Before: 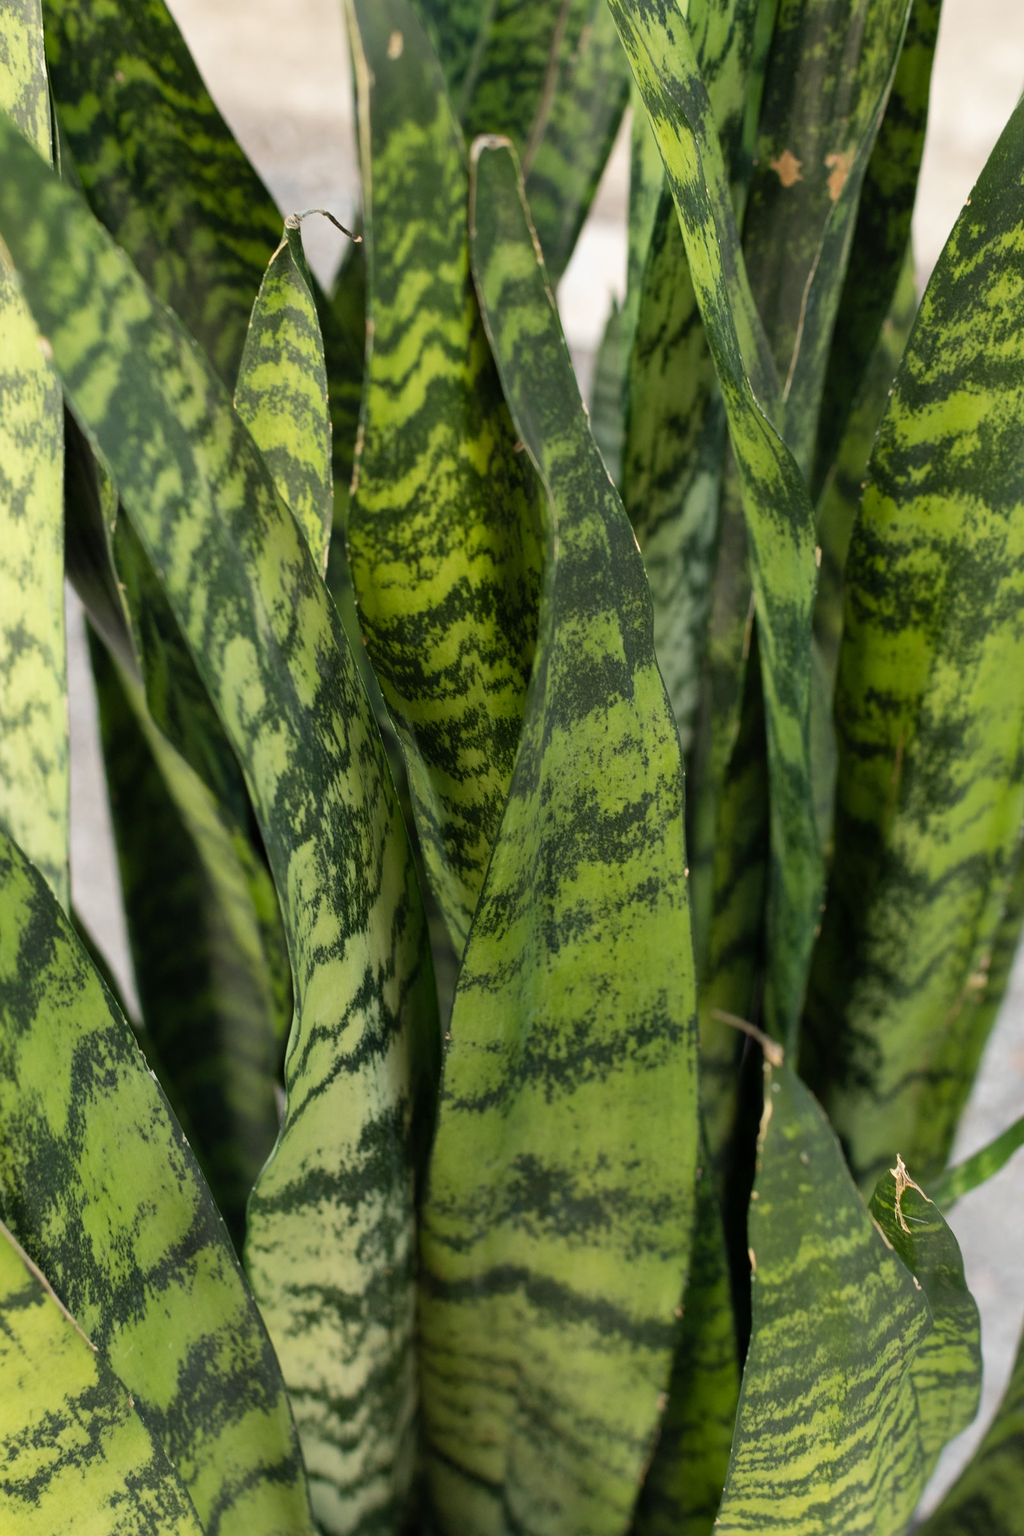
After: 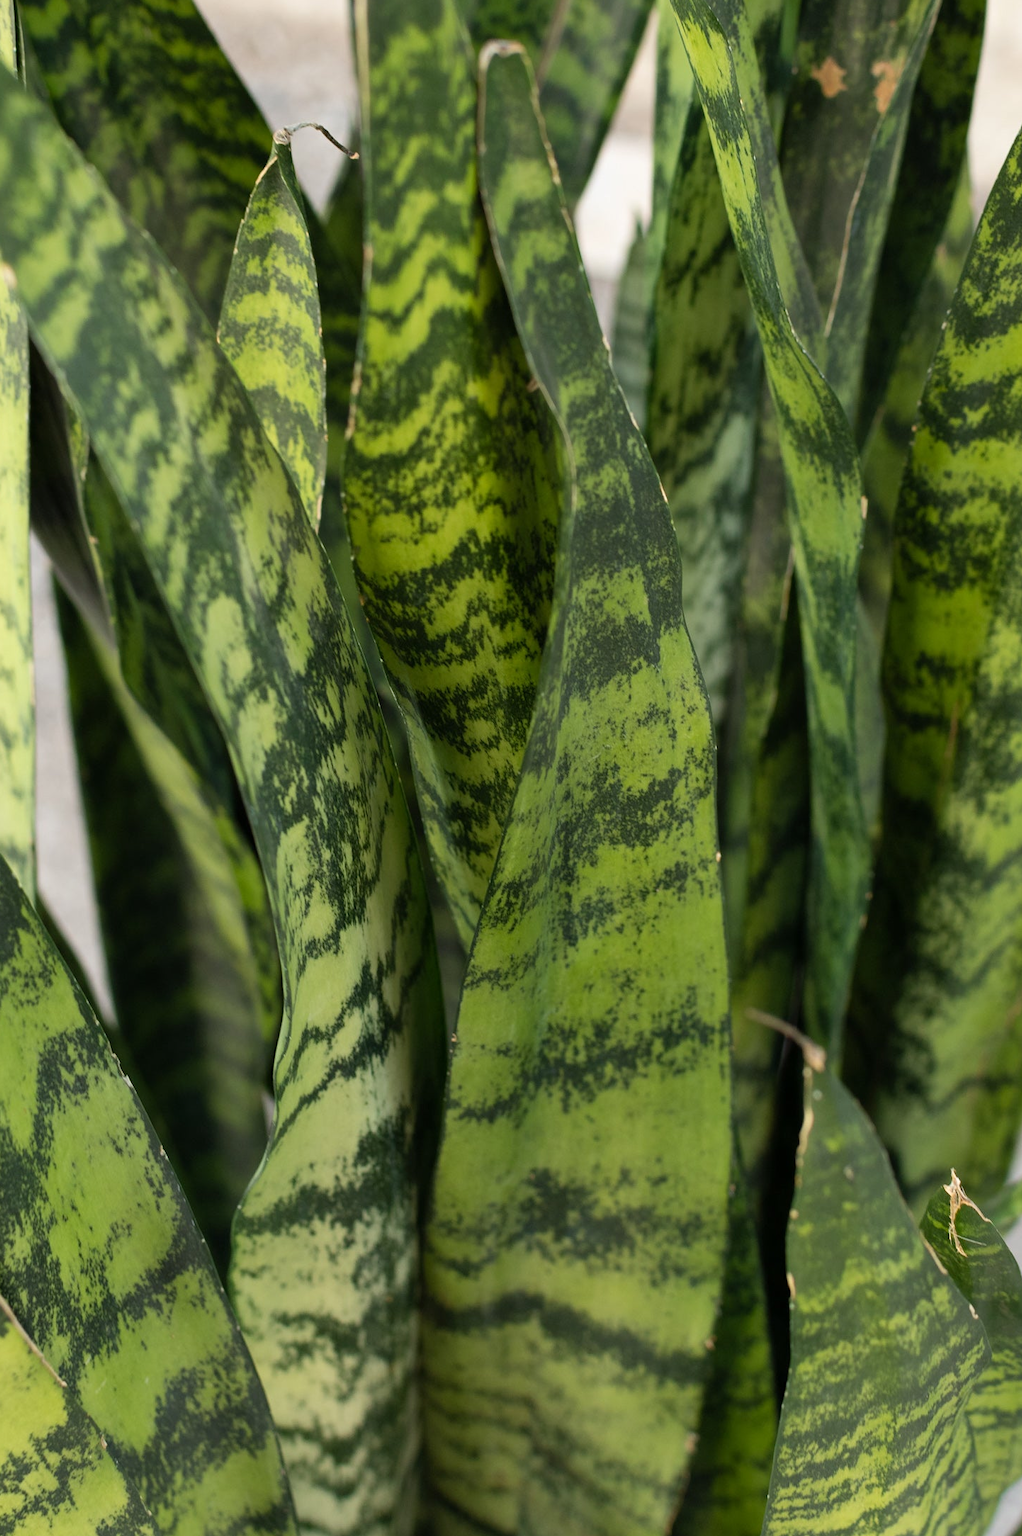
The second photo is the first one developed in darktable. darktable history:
crop: left 3.692%, top 6.435%, right 6.074%, bottom 3.207%
